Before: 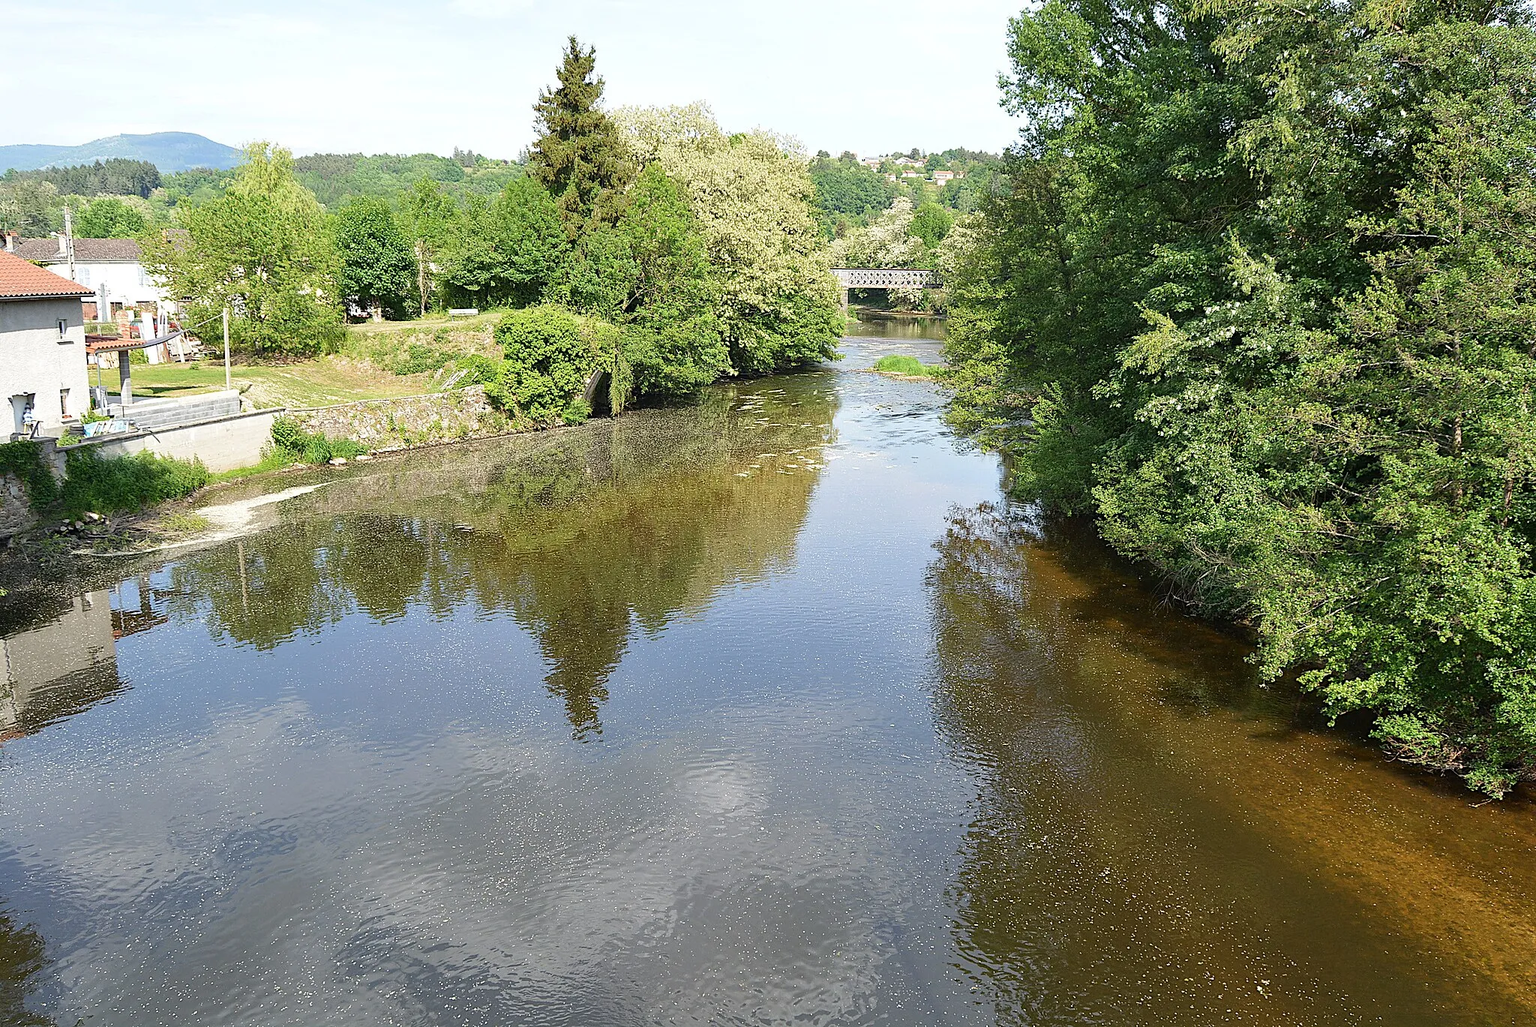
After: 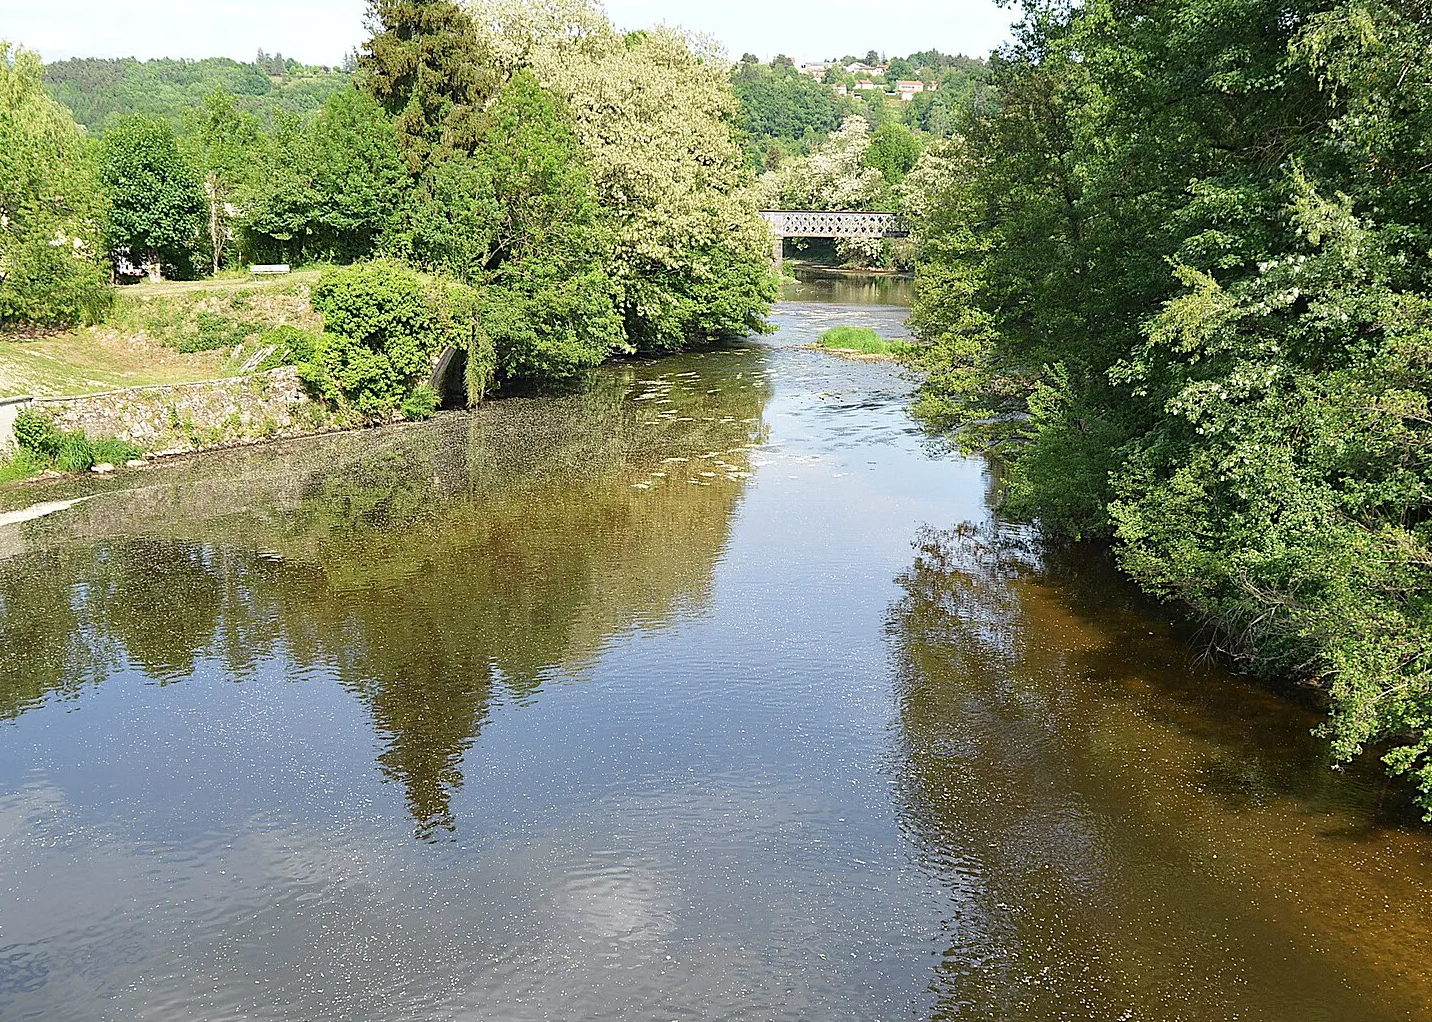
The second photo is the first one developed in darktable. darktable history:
crop and rotate: left 17.02%, top 10.743%, right 13.052%, bottom 14.554%
